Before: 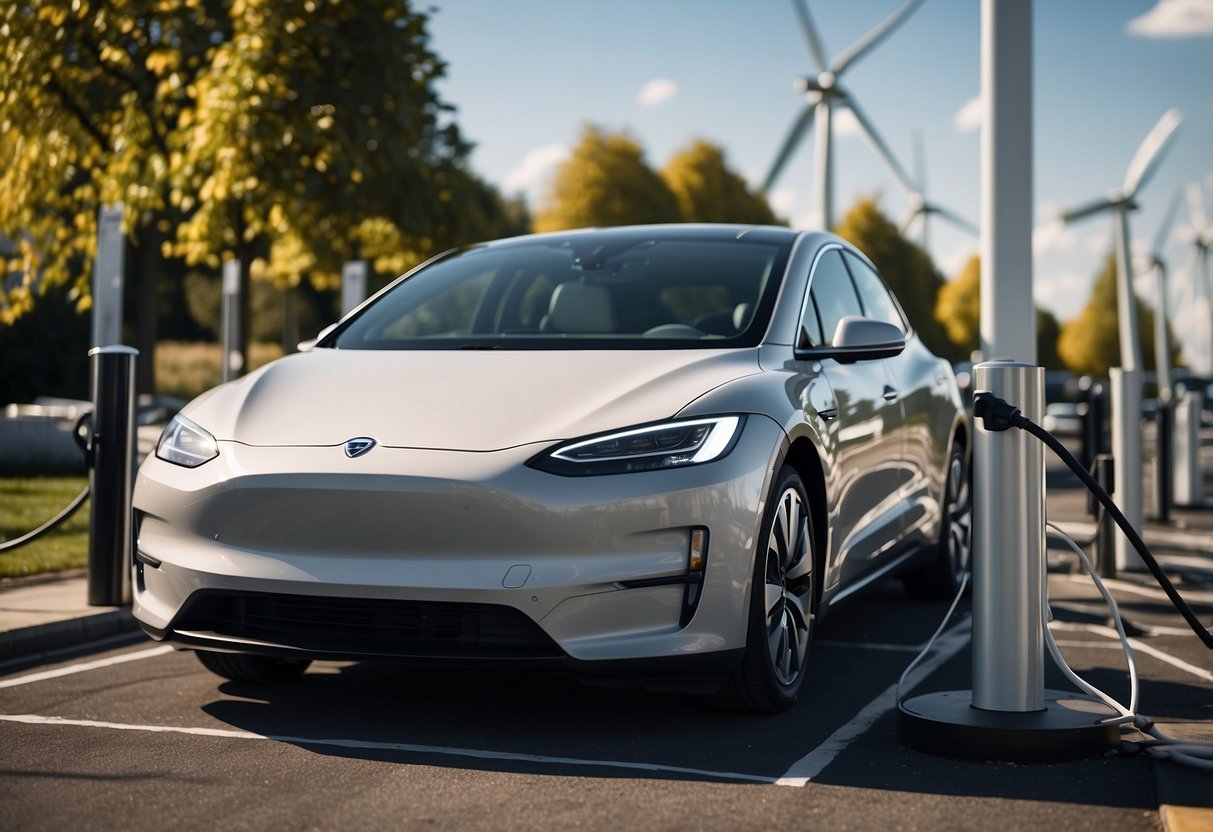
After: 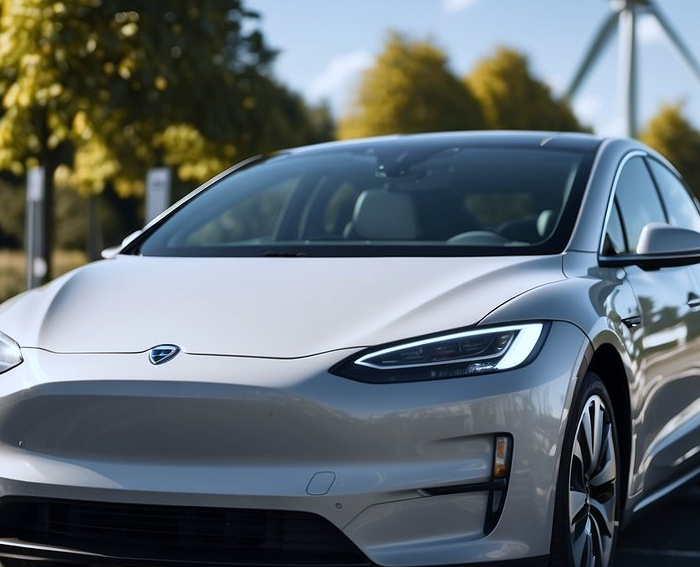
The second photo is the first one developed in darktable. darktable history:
tone equalizer: on, module defaults
white balance: red 0.924, blue 1.095
crop: left 16.202%, top 11.208%, right 26.045%, bottom 20.557%
